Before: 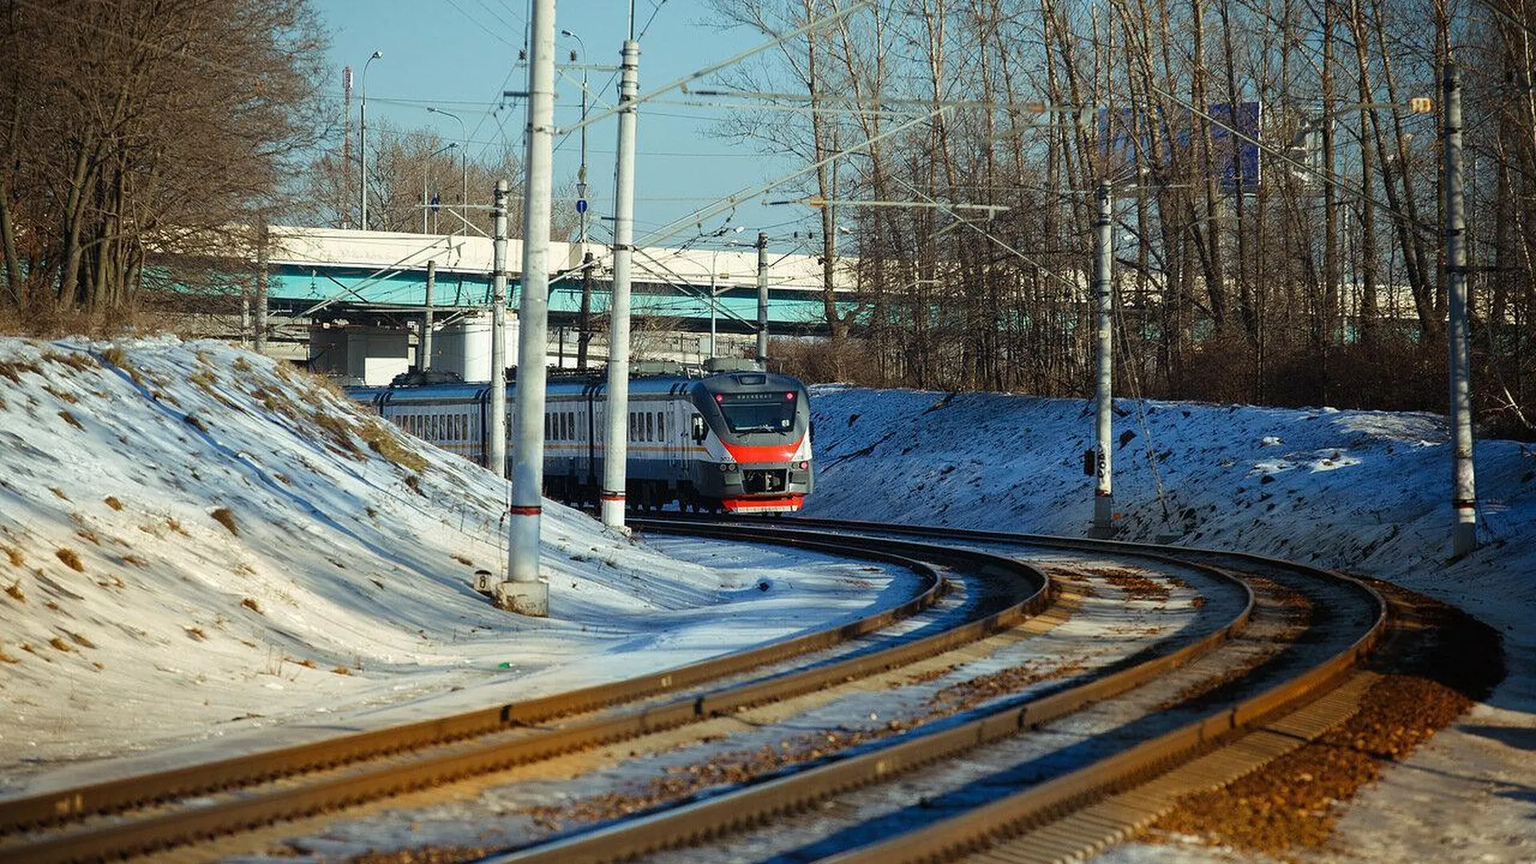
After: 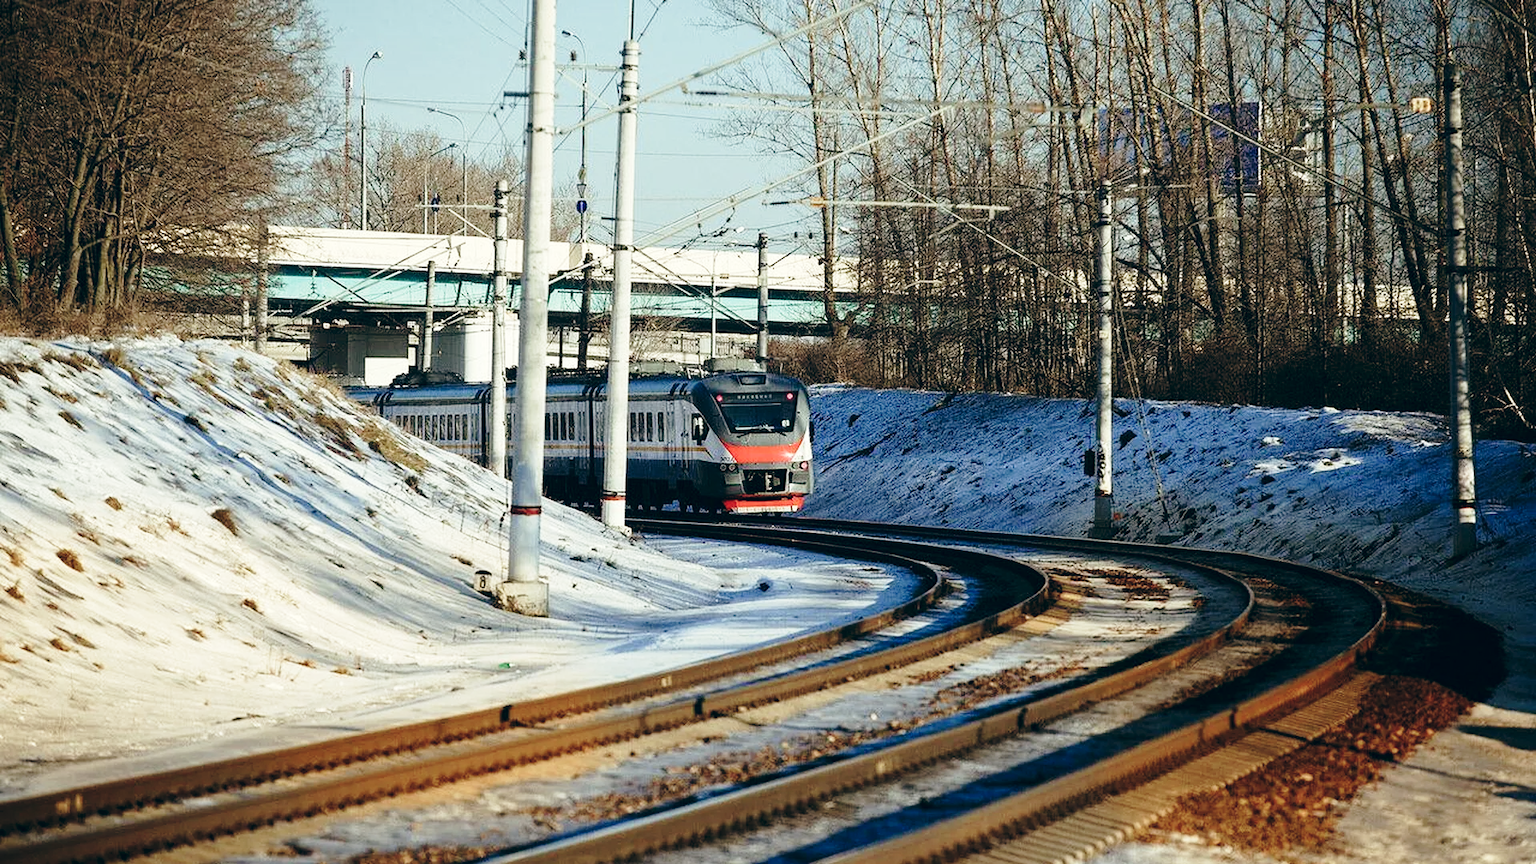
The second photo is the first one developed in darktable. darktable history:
base curve: curves: ch0 [(0, 0) (0.028, 0.03) (0.121, 0.232) (0.46, 0.748) (0.859, 0.968) (1, 1)], preserve colors none
color balance: lift [1, 0.994, 1.002, 1.006], gamma [0.957, 1.081, 1.016, 0.919], gain [0.97, 0.972, 1.01, 1.028], input saturation 91.06%, output saturation 79.8%
color correction: highlights a* 0.207, highlights b* 2.7, shadows a* -0.874, shadows b* -4.78
